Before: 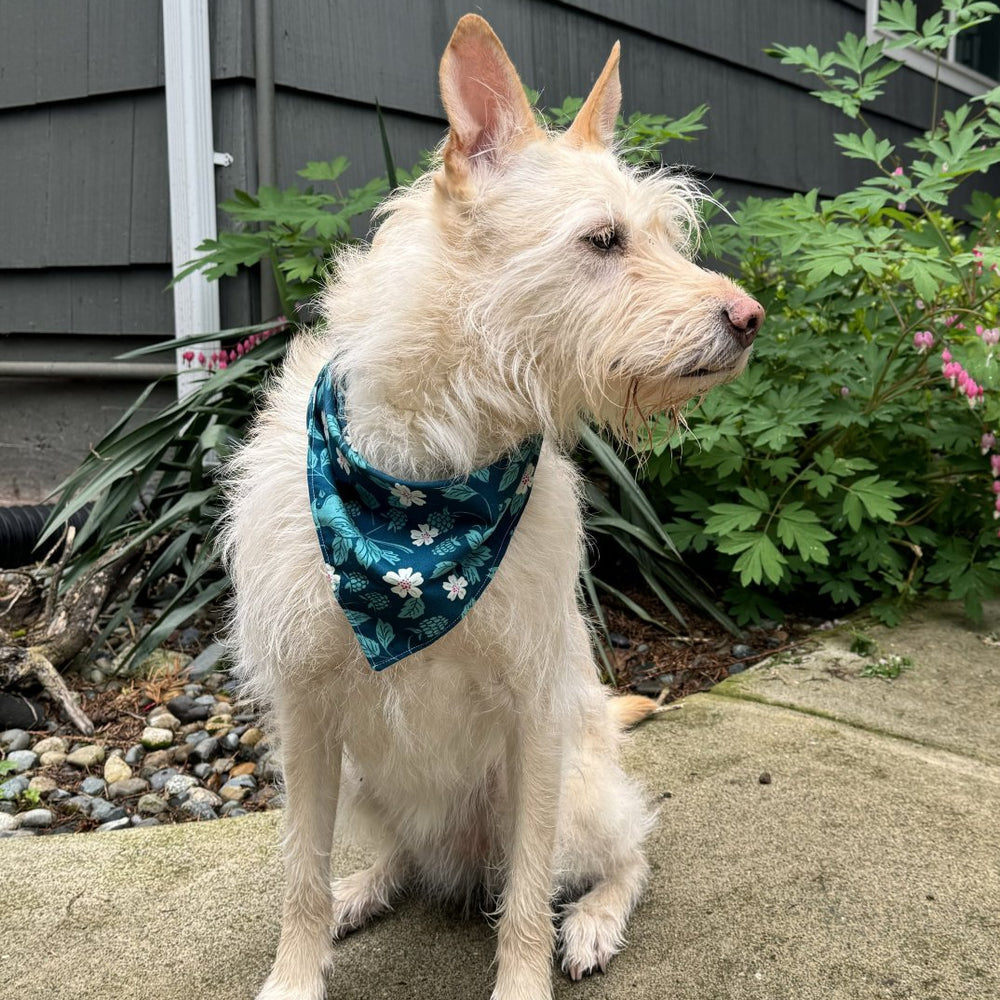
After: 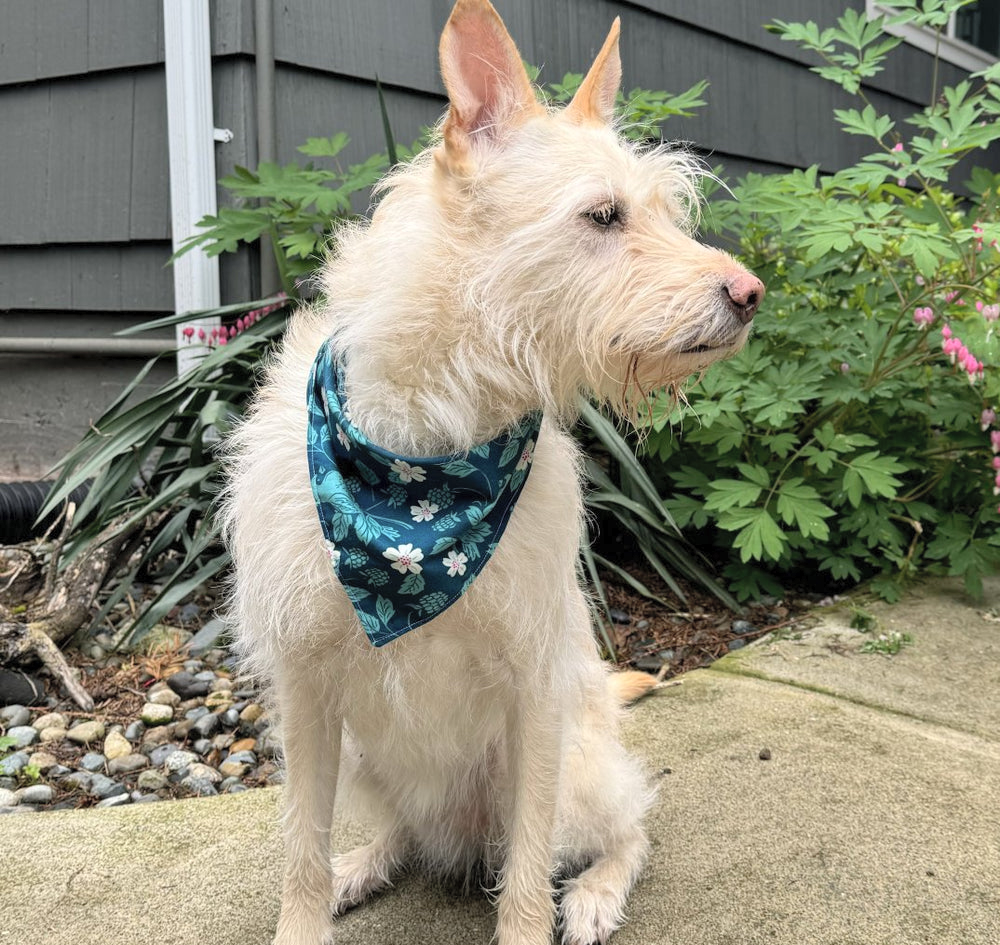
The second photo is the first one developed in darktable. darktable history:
crop and rotate: top 2.479%, bottom 3.018%
contrast brightness saturation: brightness 0.15
